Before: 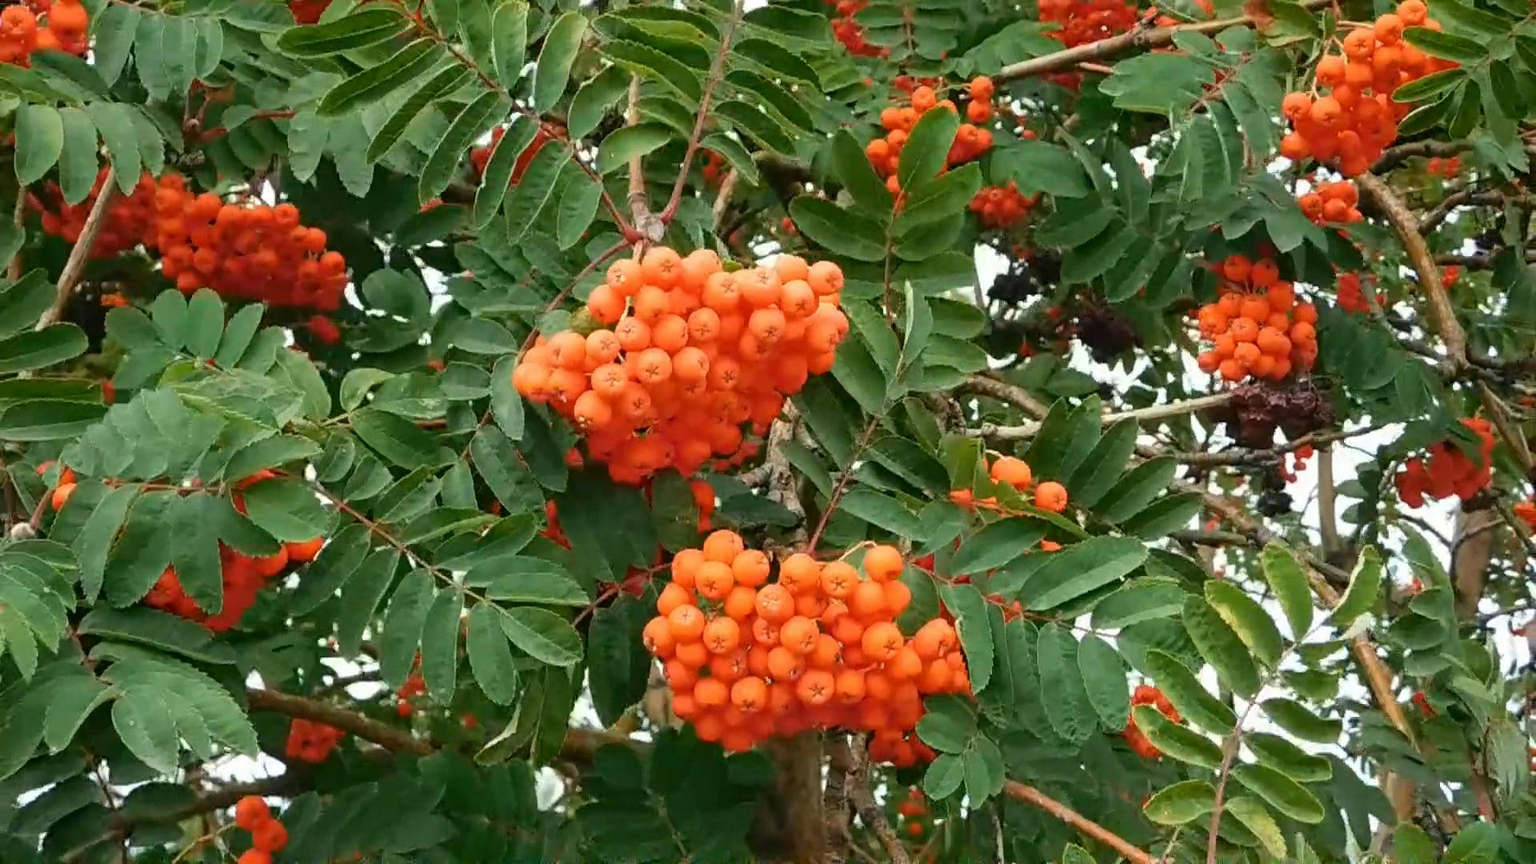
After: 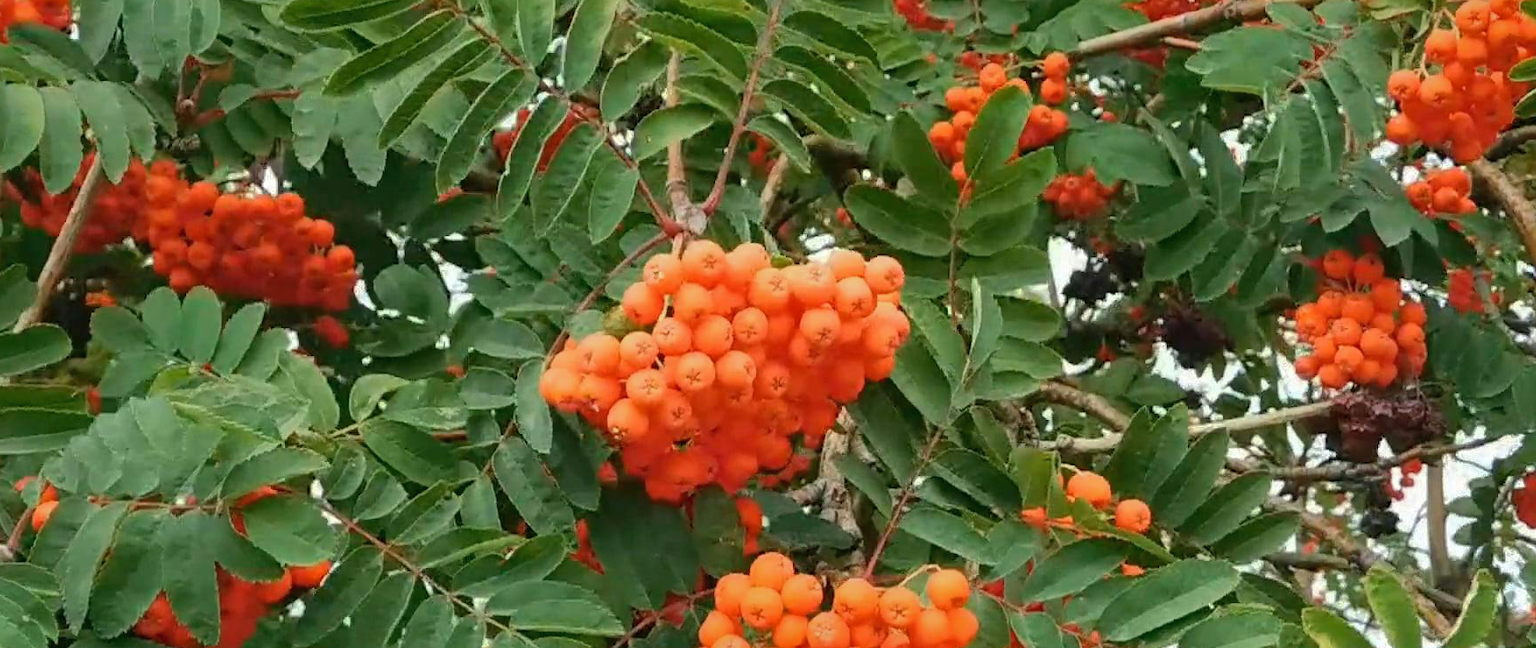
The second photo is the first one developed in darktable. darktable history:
crop: left 1.529%, top 3.417%, right 7.73%, bottom 28.422%
shadows and highlights: shadows 39.77, highlights -60.02
